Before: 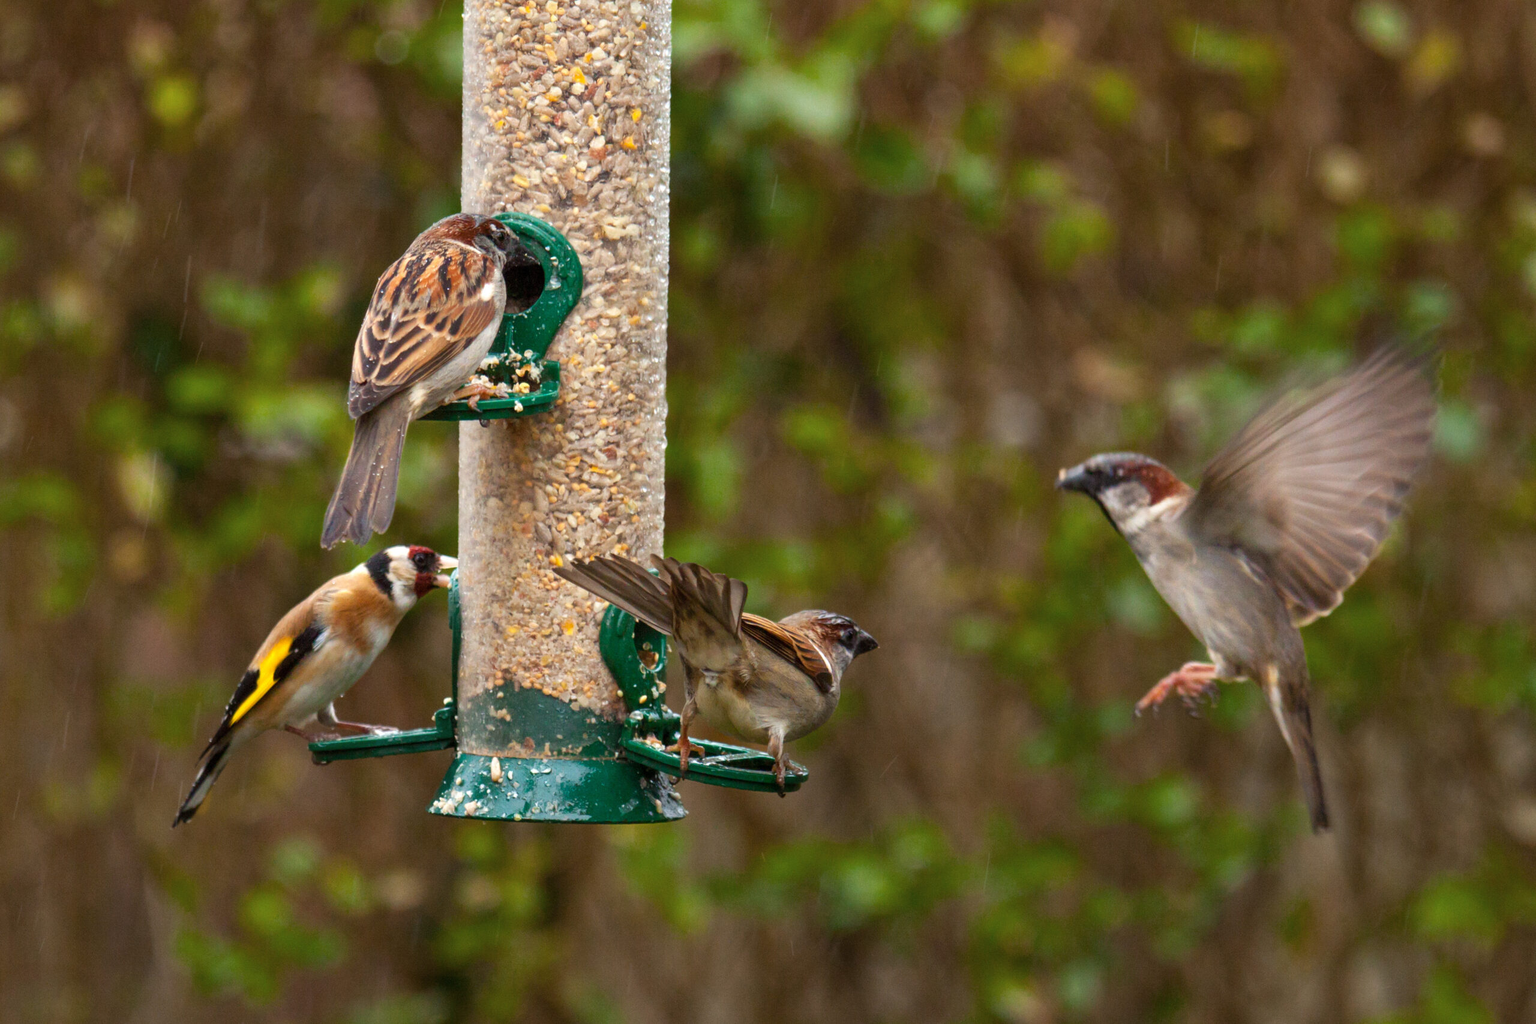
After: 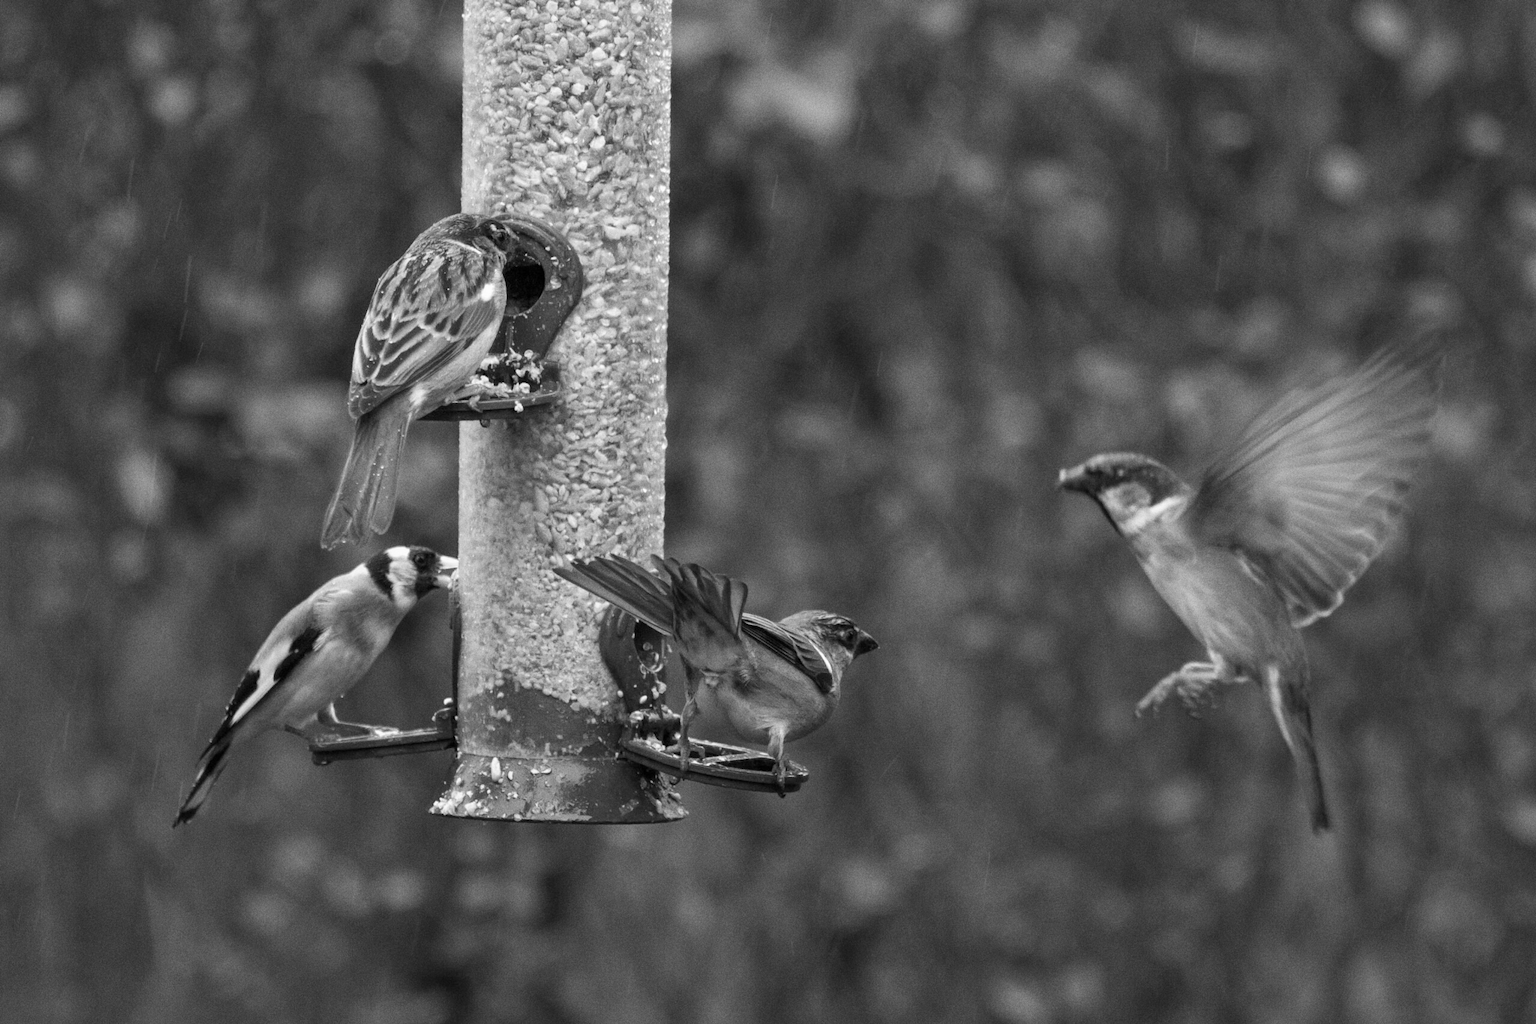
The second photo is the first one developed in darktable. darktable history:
monochrome: a 16.06, b 15.48, size 1
grain: on, module defaults
color balance rgb: linear chroma grading › global chroma 15%, perceptual saturation grading › global saturation 30%
